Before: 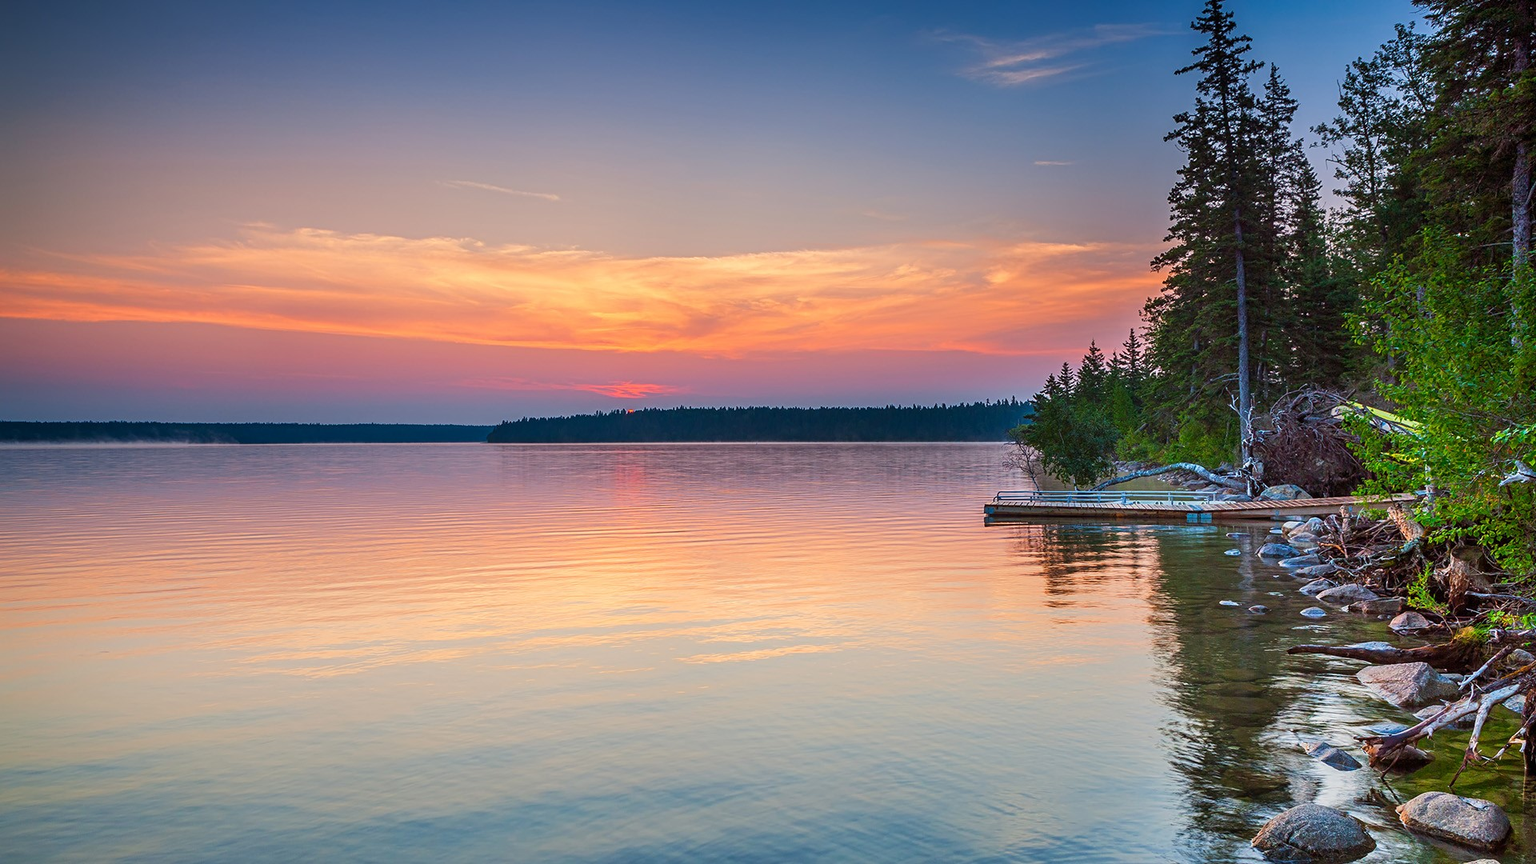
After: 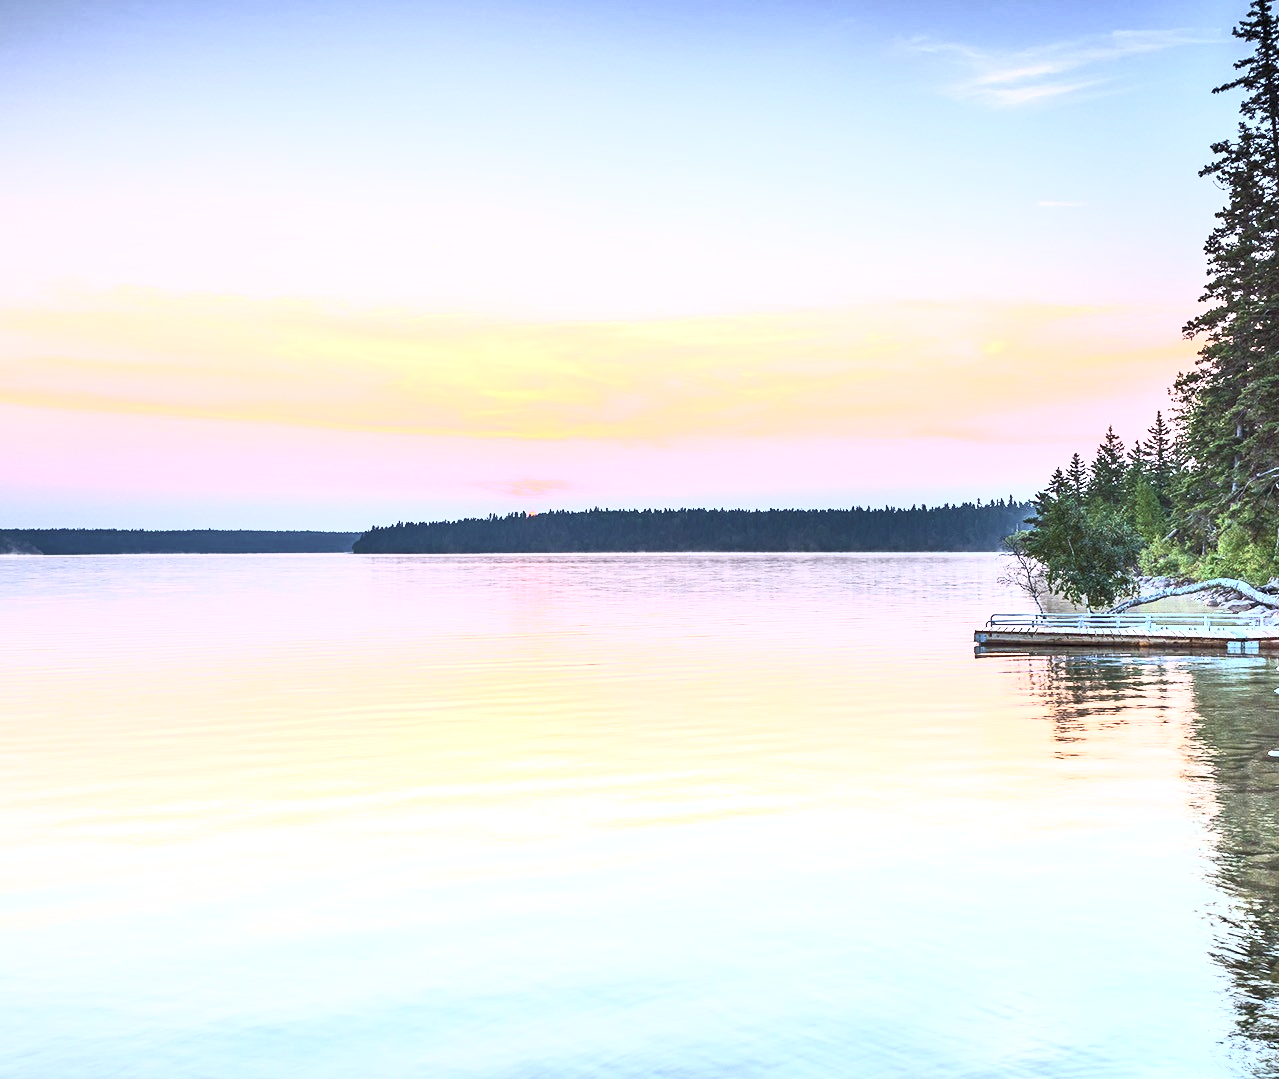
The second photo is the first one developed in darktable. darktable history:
contrast brightness saturation: contrast 0.57, brightness 0.57, saturation -0.34
white balance: red 0.924, blue 1.095
exposure: black level correction 0.001, exposure 1.129 EV, compensate exposure bias true, compensate highlight preservation false
crop and rotate: left 13.342%, right 19.991%
